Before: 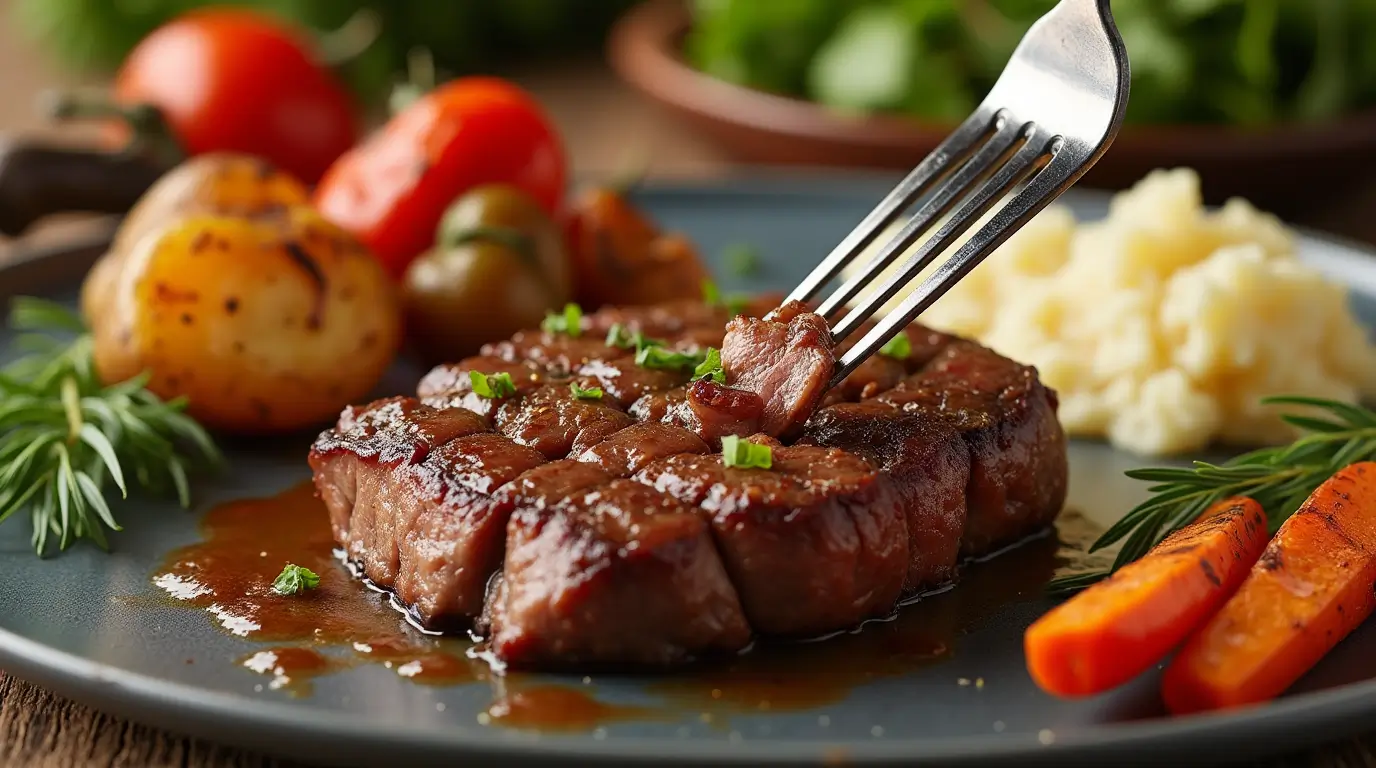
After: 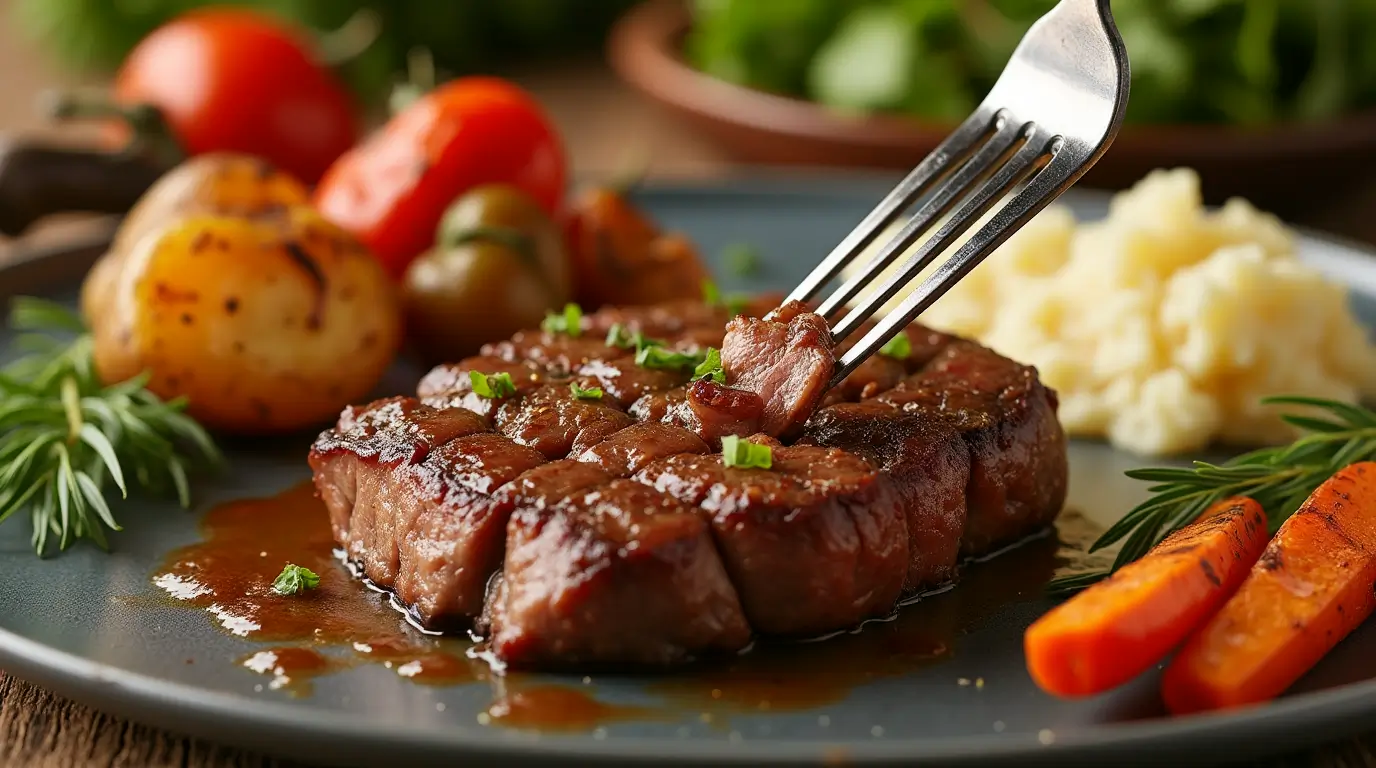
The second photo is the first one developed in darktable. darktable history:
local contrast: mode bilateral grid, contrast 15, coarseness 36, detail 105%, midtone range 0.2
color balance: mode lift, gamma, gain (sRGB), lift [1, 0.99, 1.01, 0.992], gamma [1, 1.037, 0.974, 0.963]
